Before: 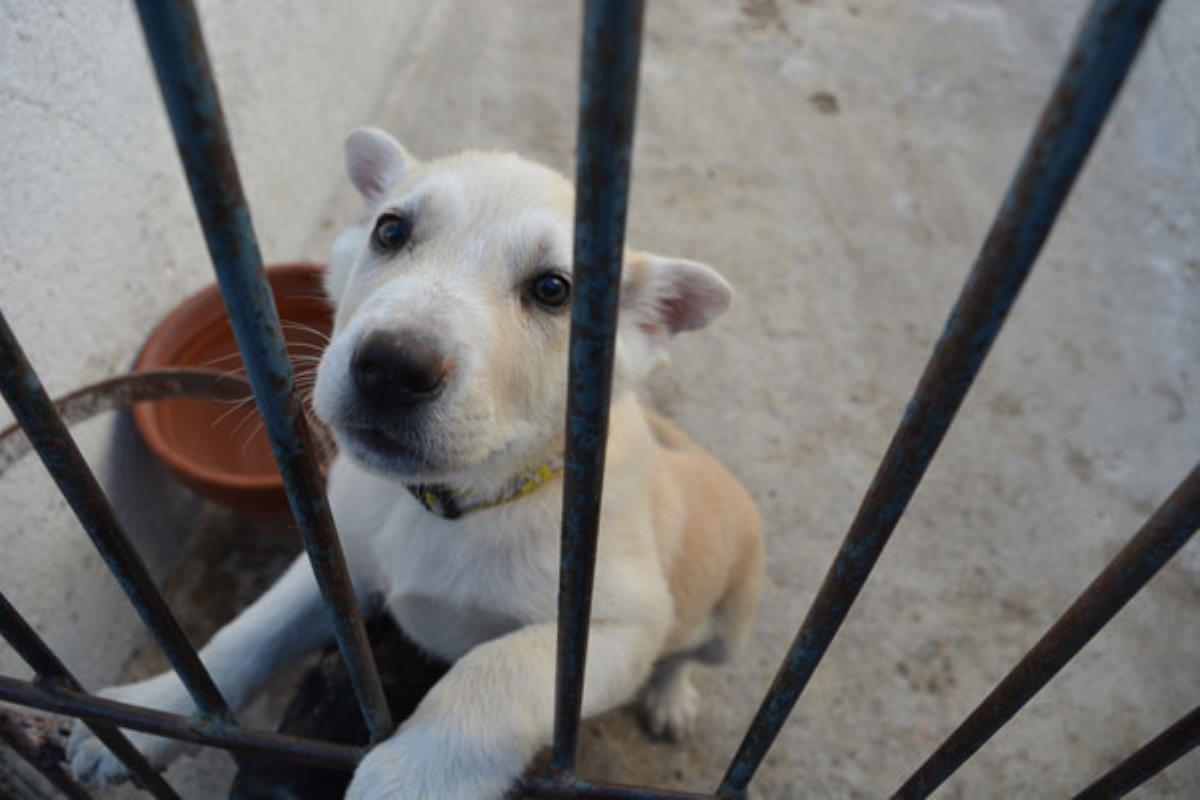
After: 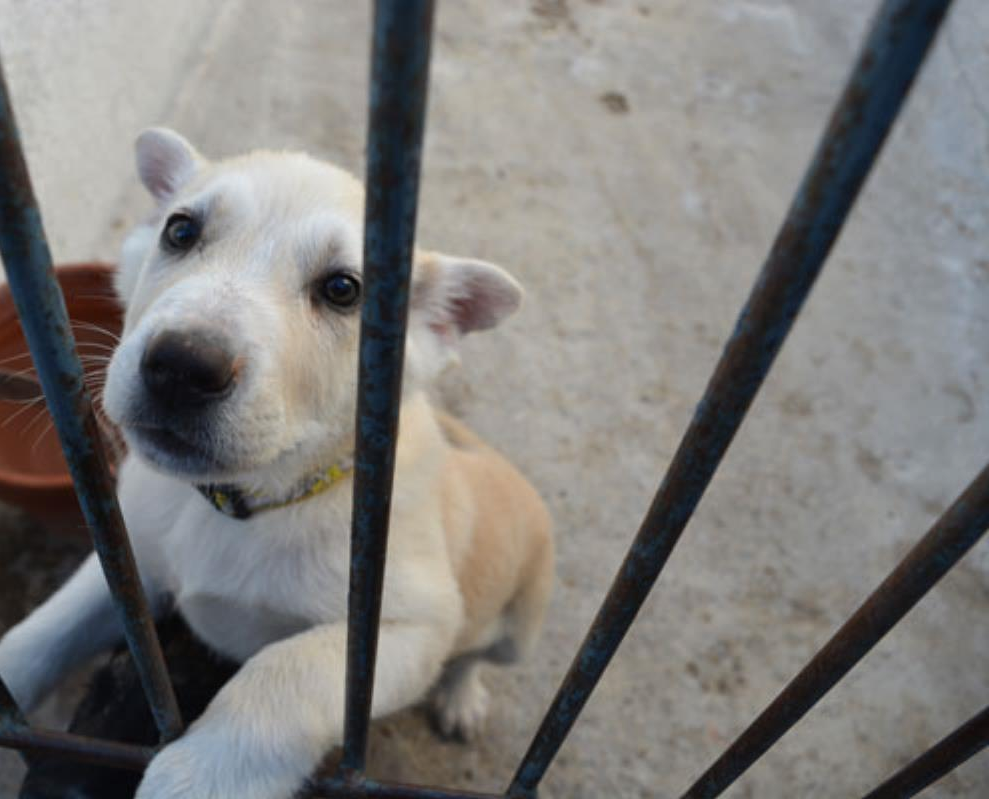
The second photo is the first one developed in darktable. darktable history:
shadows and highlights: shadows -12.5, white point adjustment 4, highlights 28.33
crop: left 17.582%, bottom 0.031%
